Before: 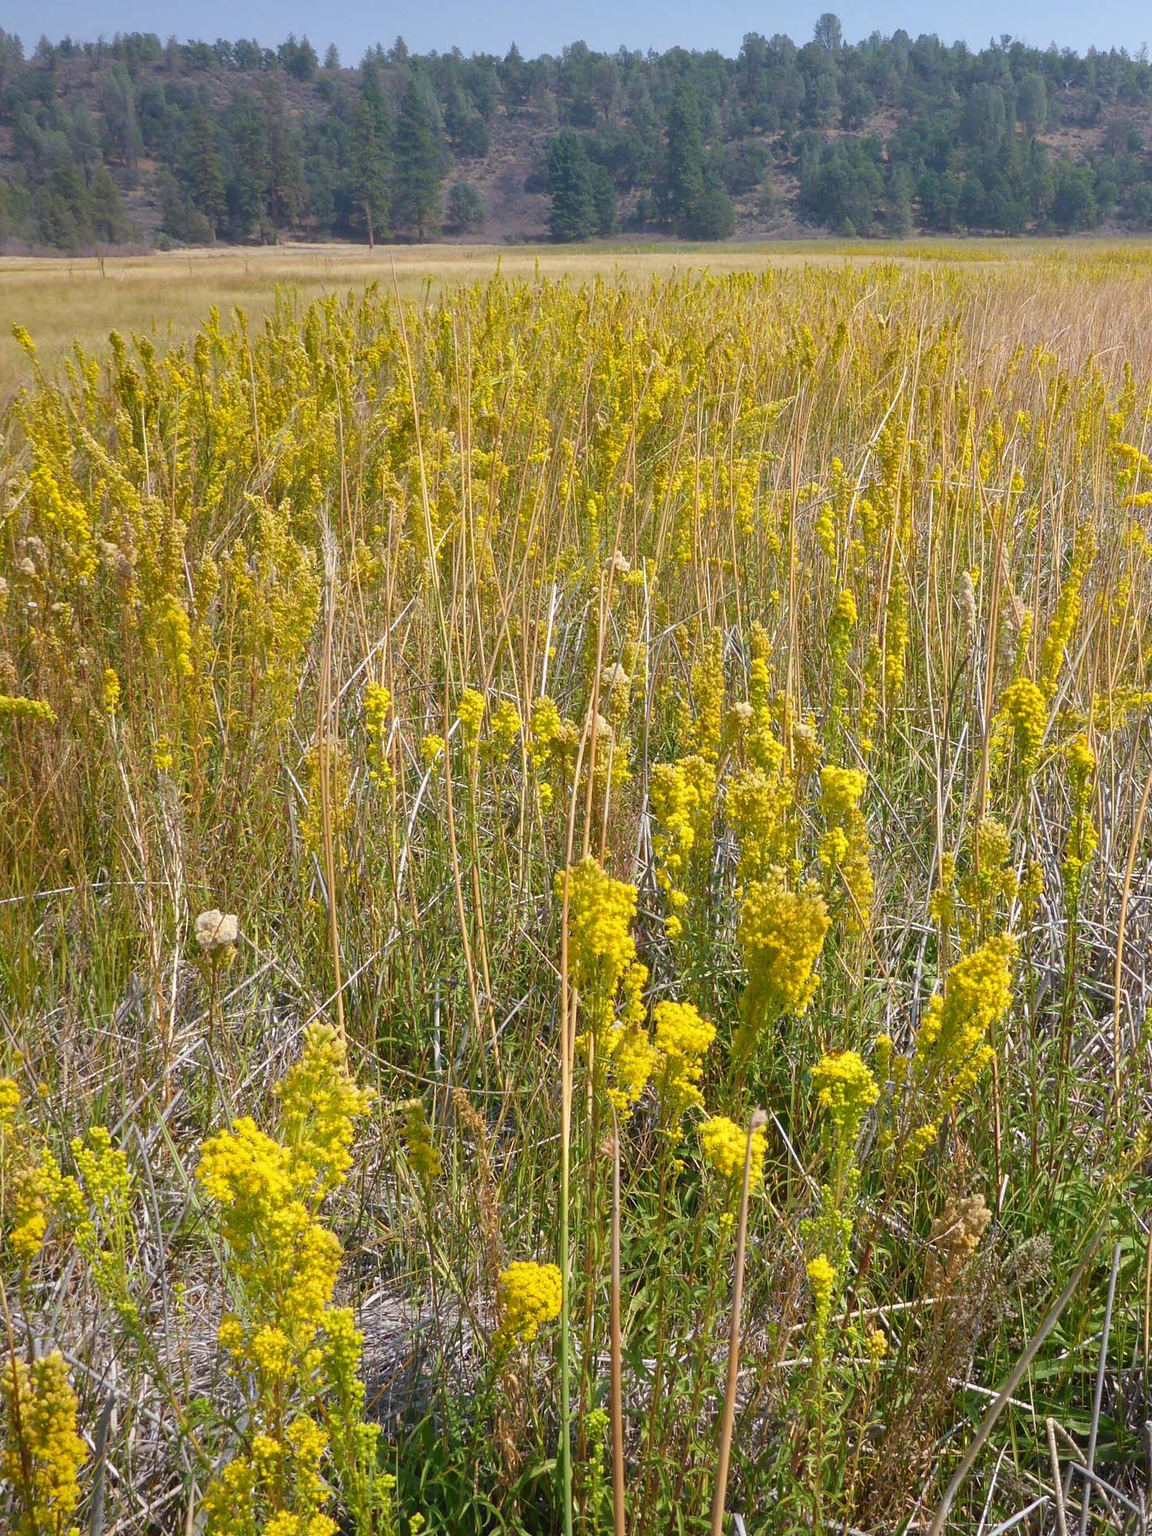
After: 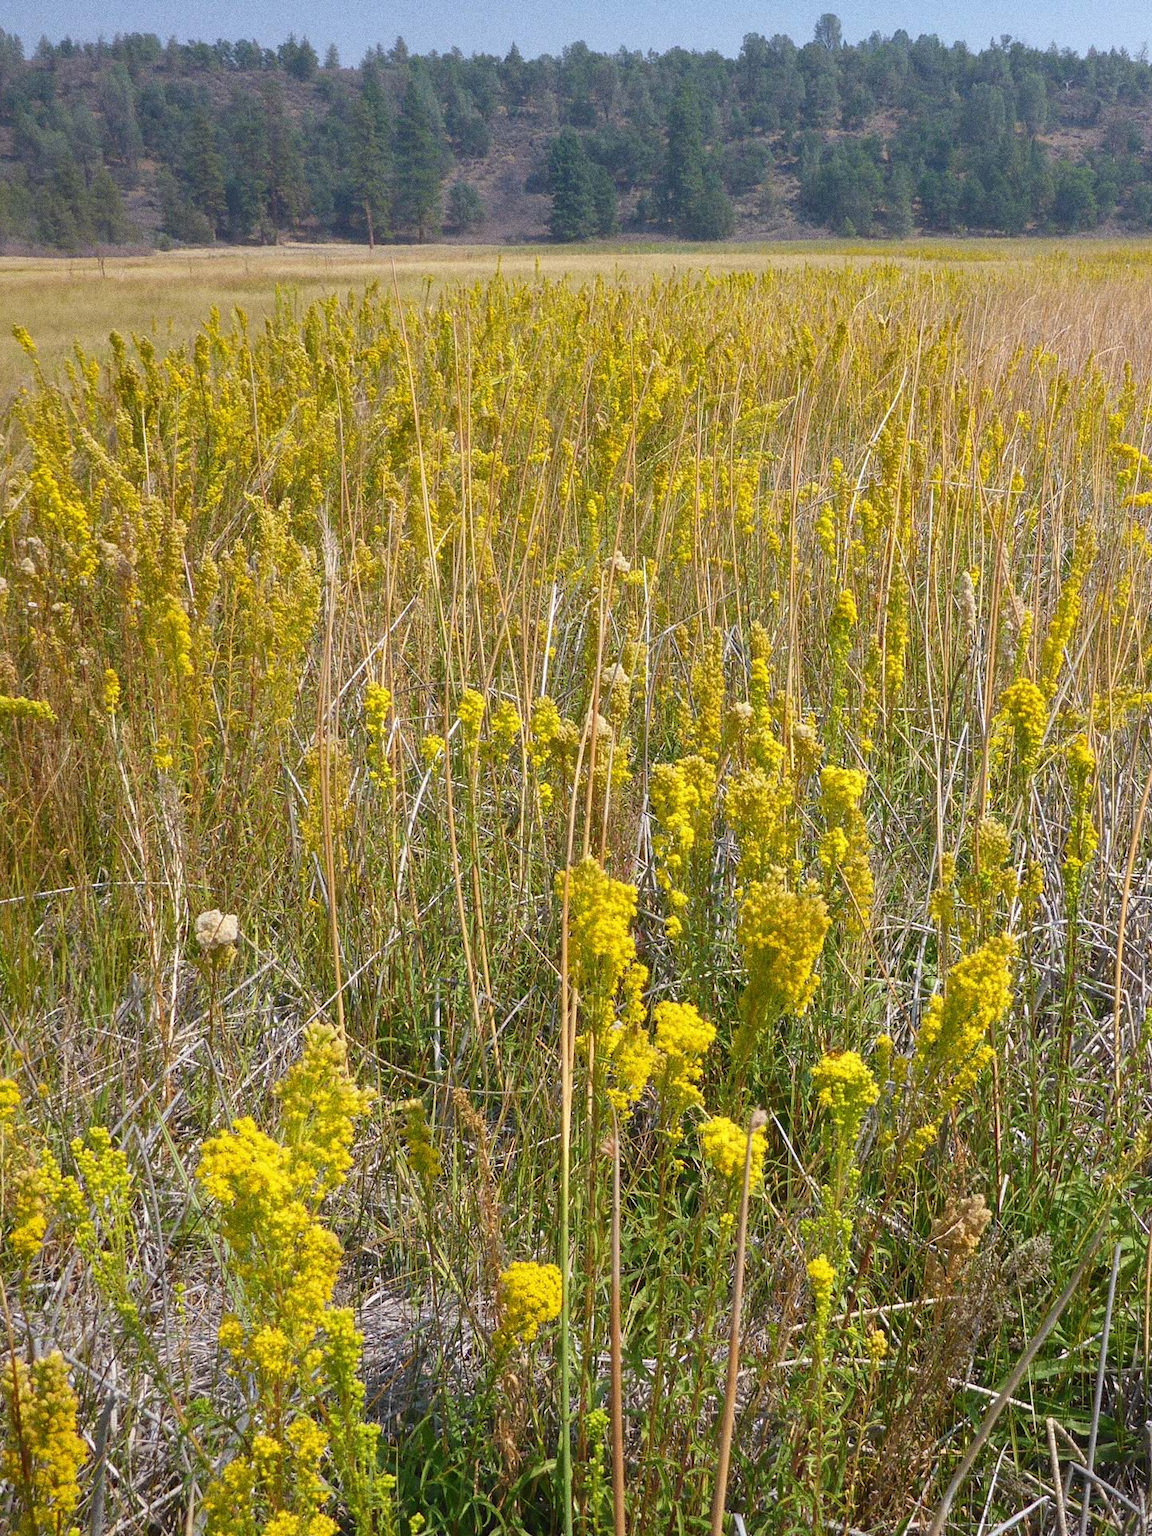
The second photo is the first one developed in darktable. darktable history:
exposure: compensate highlight preservation false
grain: coarseness 0.09 ISO, strength 40%
